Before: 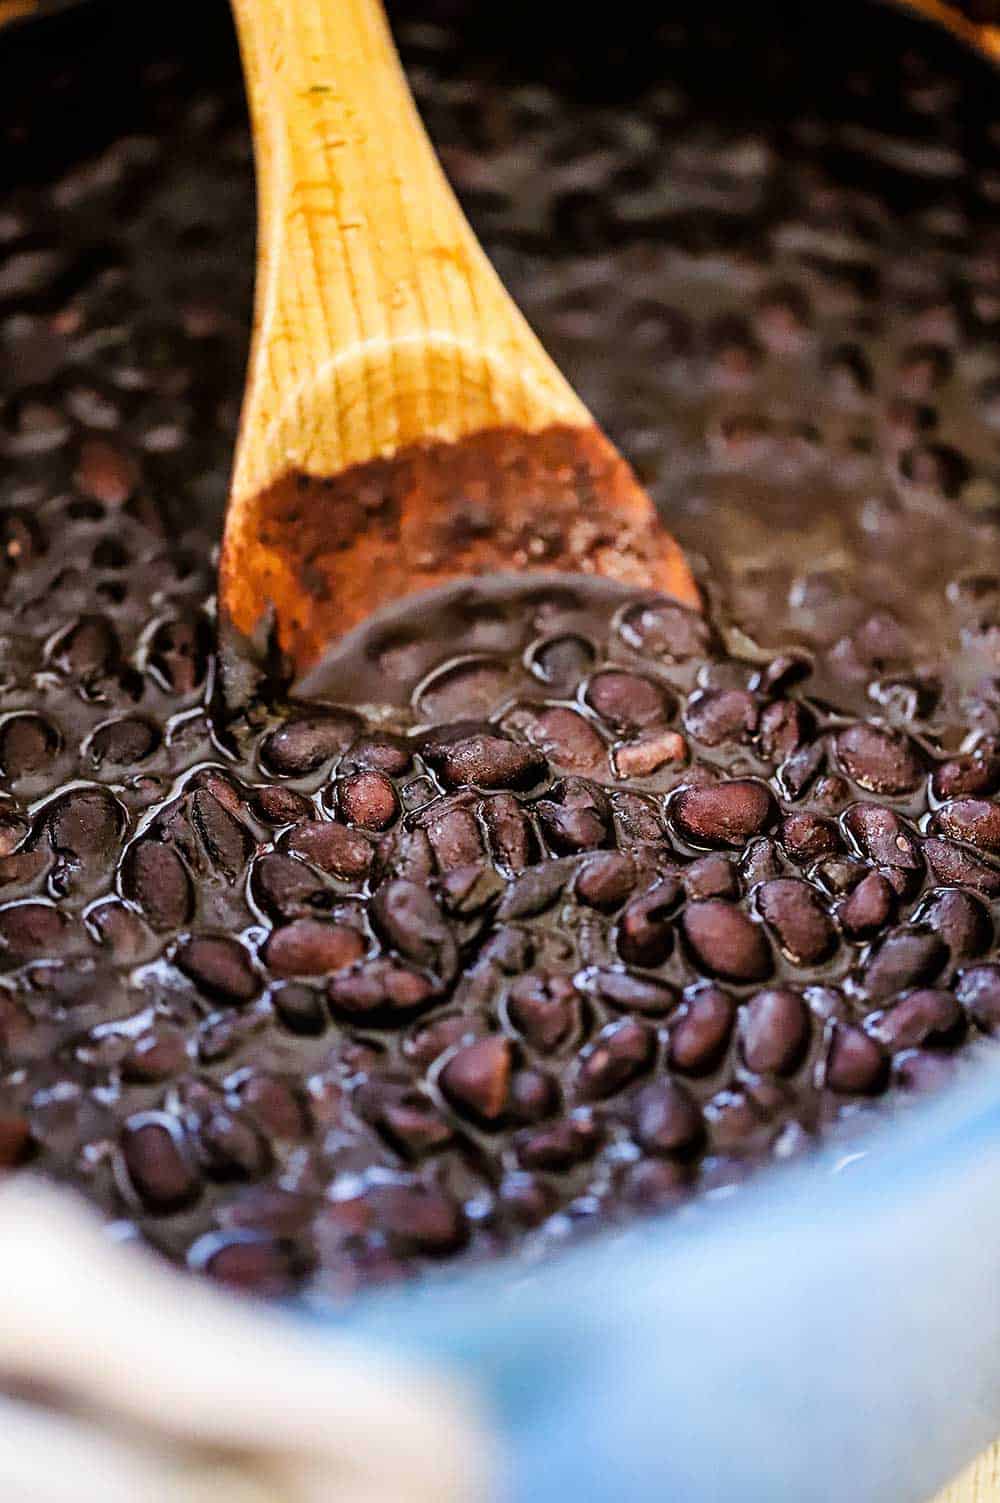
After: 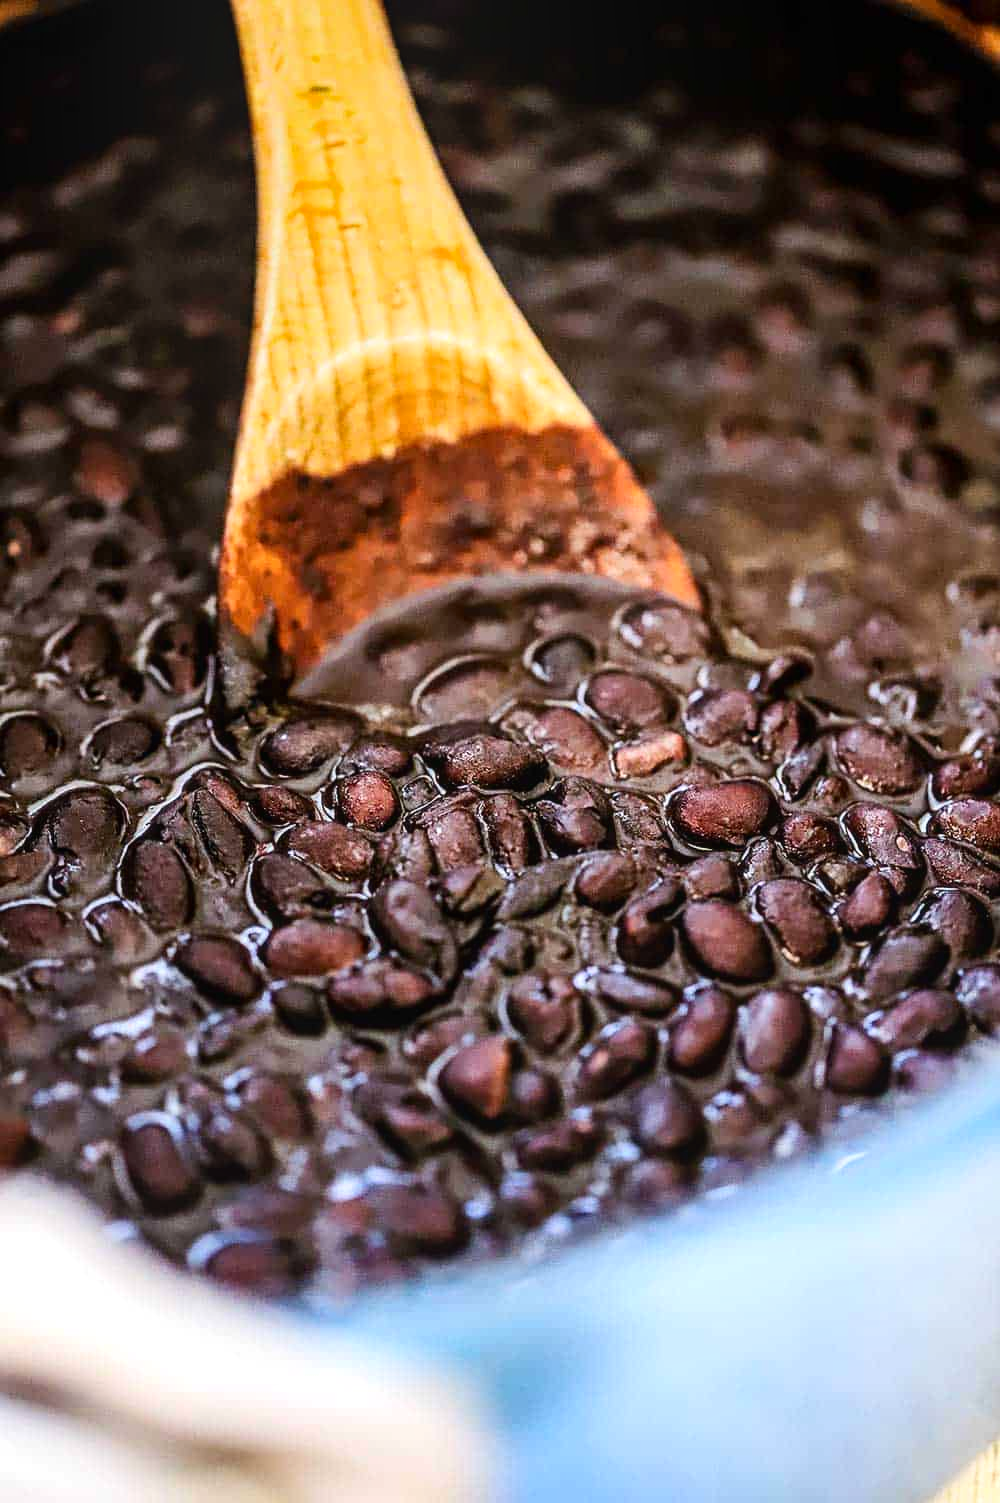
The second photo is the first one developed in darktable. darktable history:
contrast brightness saturation: contrast 0.141
exposure: exposure 0.295 EV, compensate exposure bias true, compensate highlight preservation false
local contrast: detail 110%
